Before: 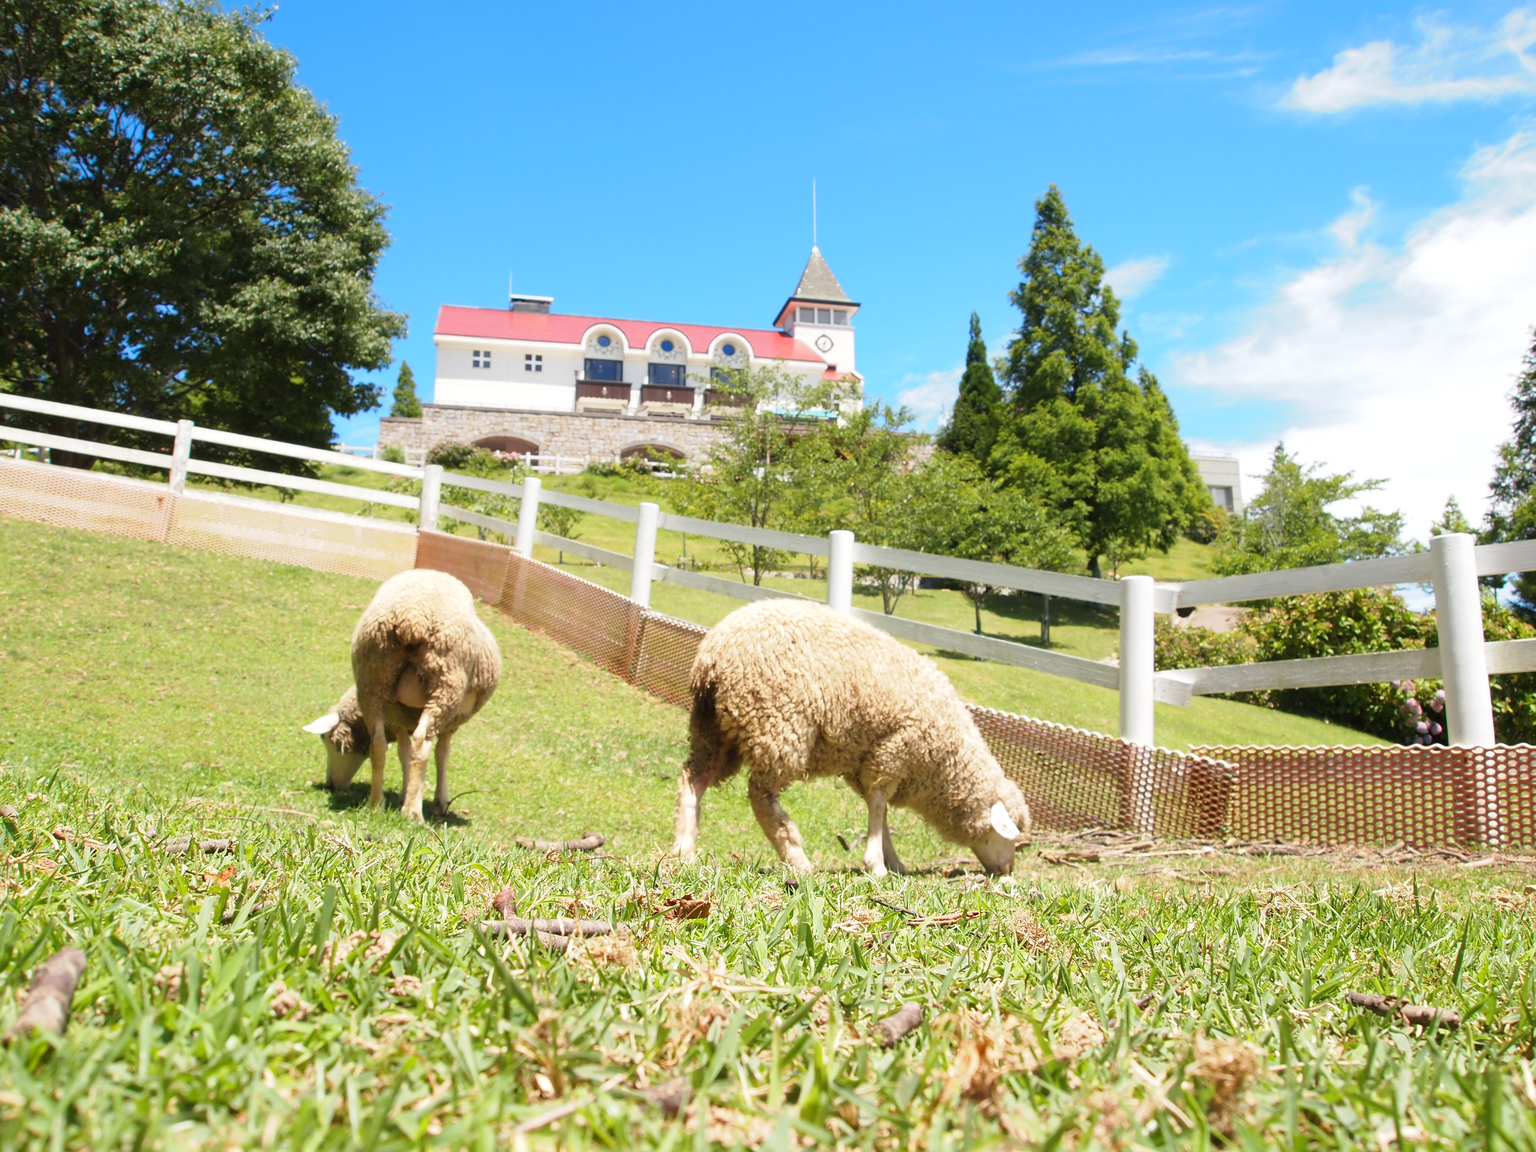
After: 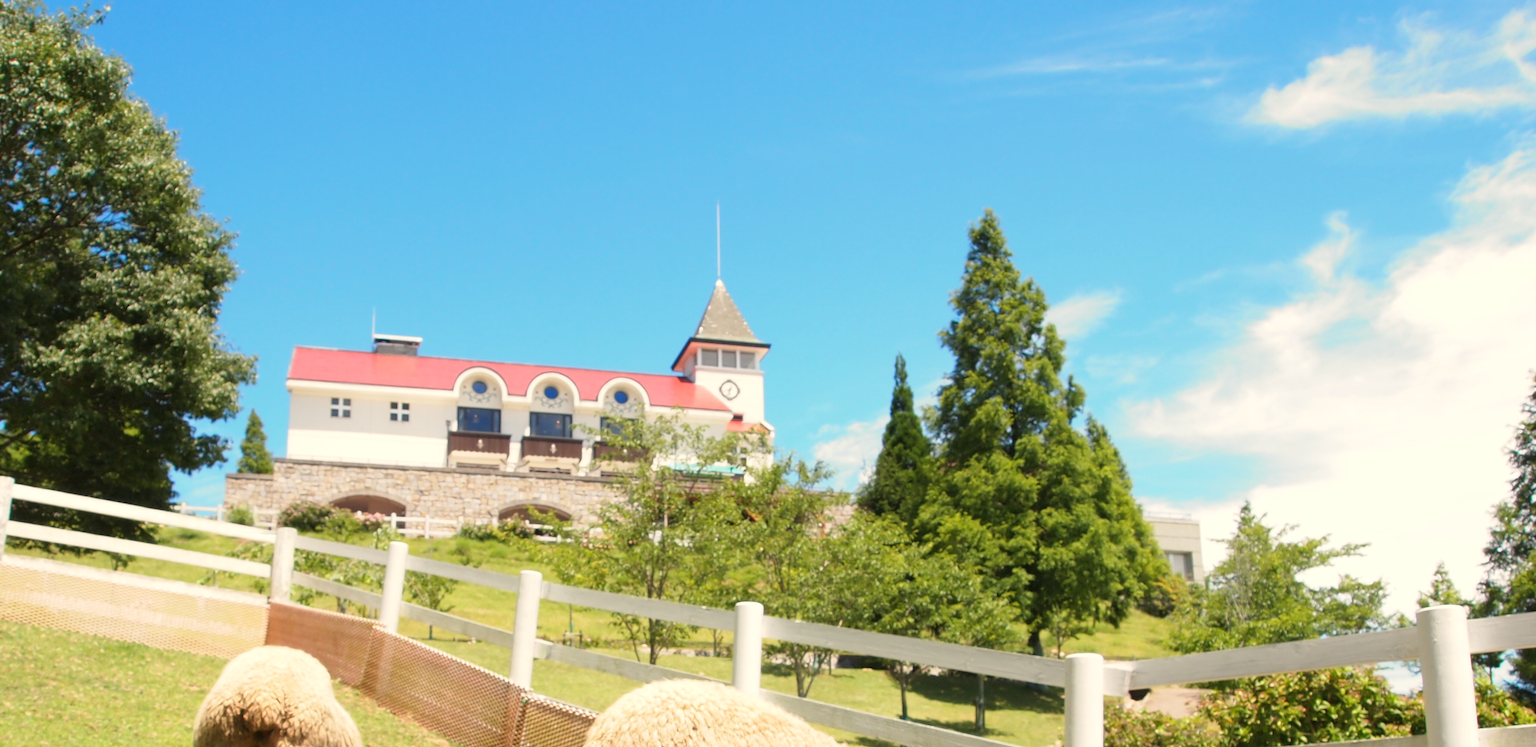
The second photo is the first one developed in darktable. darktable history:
crop and rotate: left 11.812%, bottom 42.776%
white balance: red 1.045, blue 0.932
